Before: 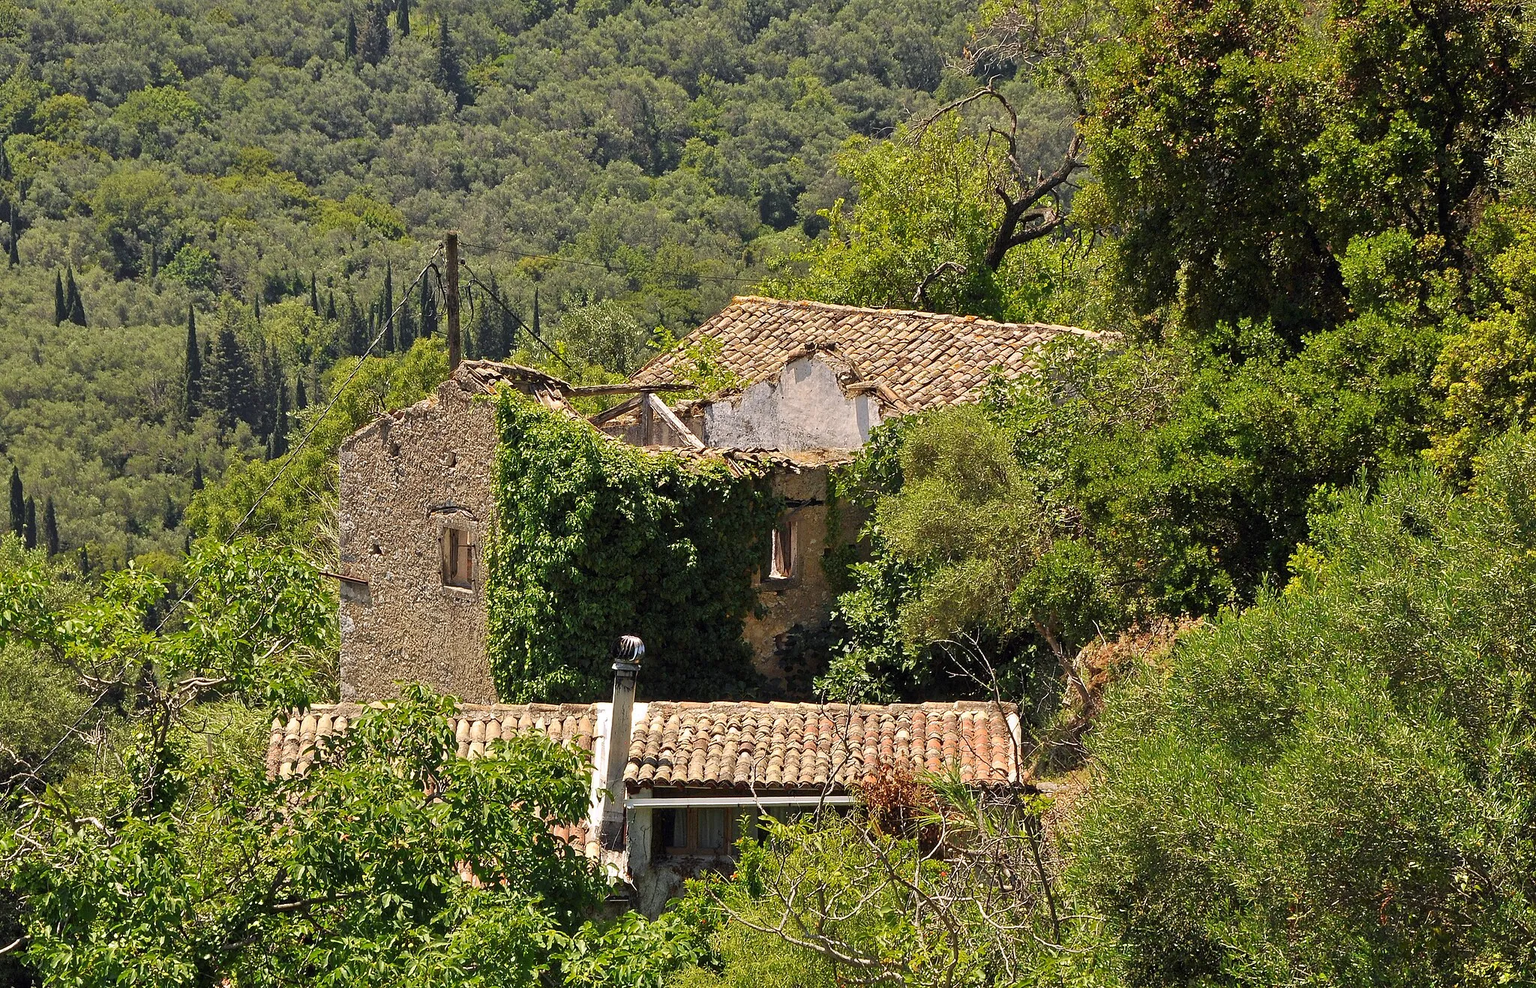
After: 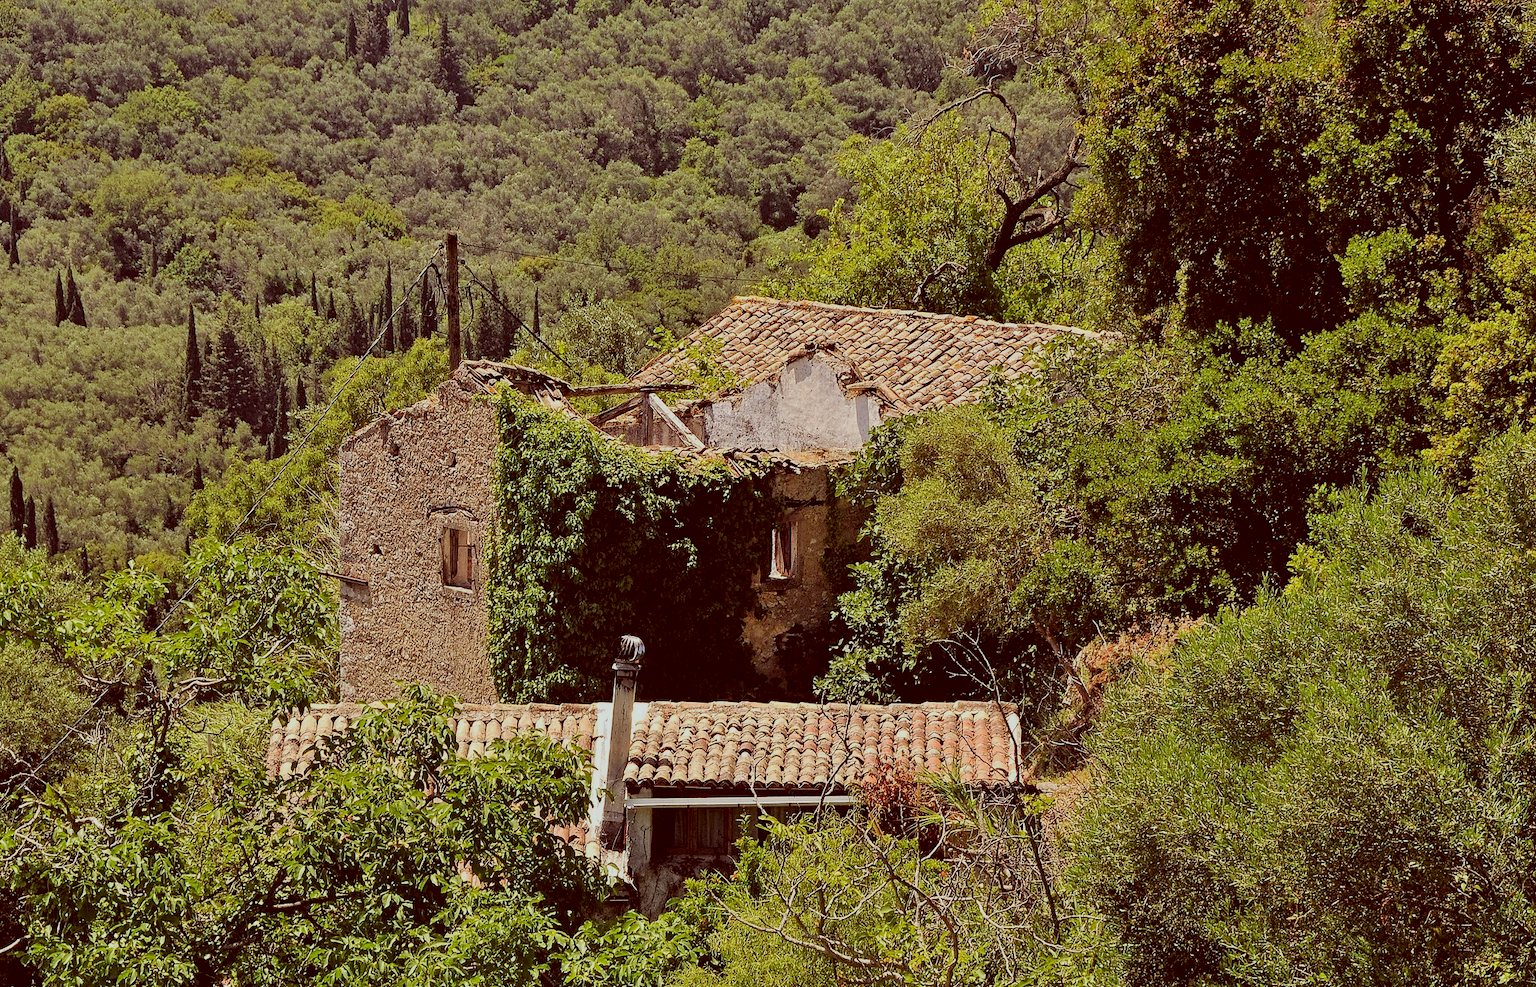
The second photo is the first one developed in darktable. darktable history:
color correction: highlights a* -7.26, highlights b* -0.166, shadows a* 20.62, shadows b* 11.6
exposure: compensate exposure bias true, compensate highlight preservation false
filmic rgb: black relative exposure -7.65 EV, white relative exposure 4.56 EV, hardness 3.61, contrast 1.056
local contrast: highlights 102%, shadows 101%, detail 119%, midtone range 0.2
